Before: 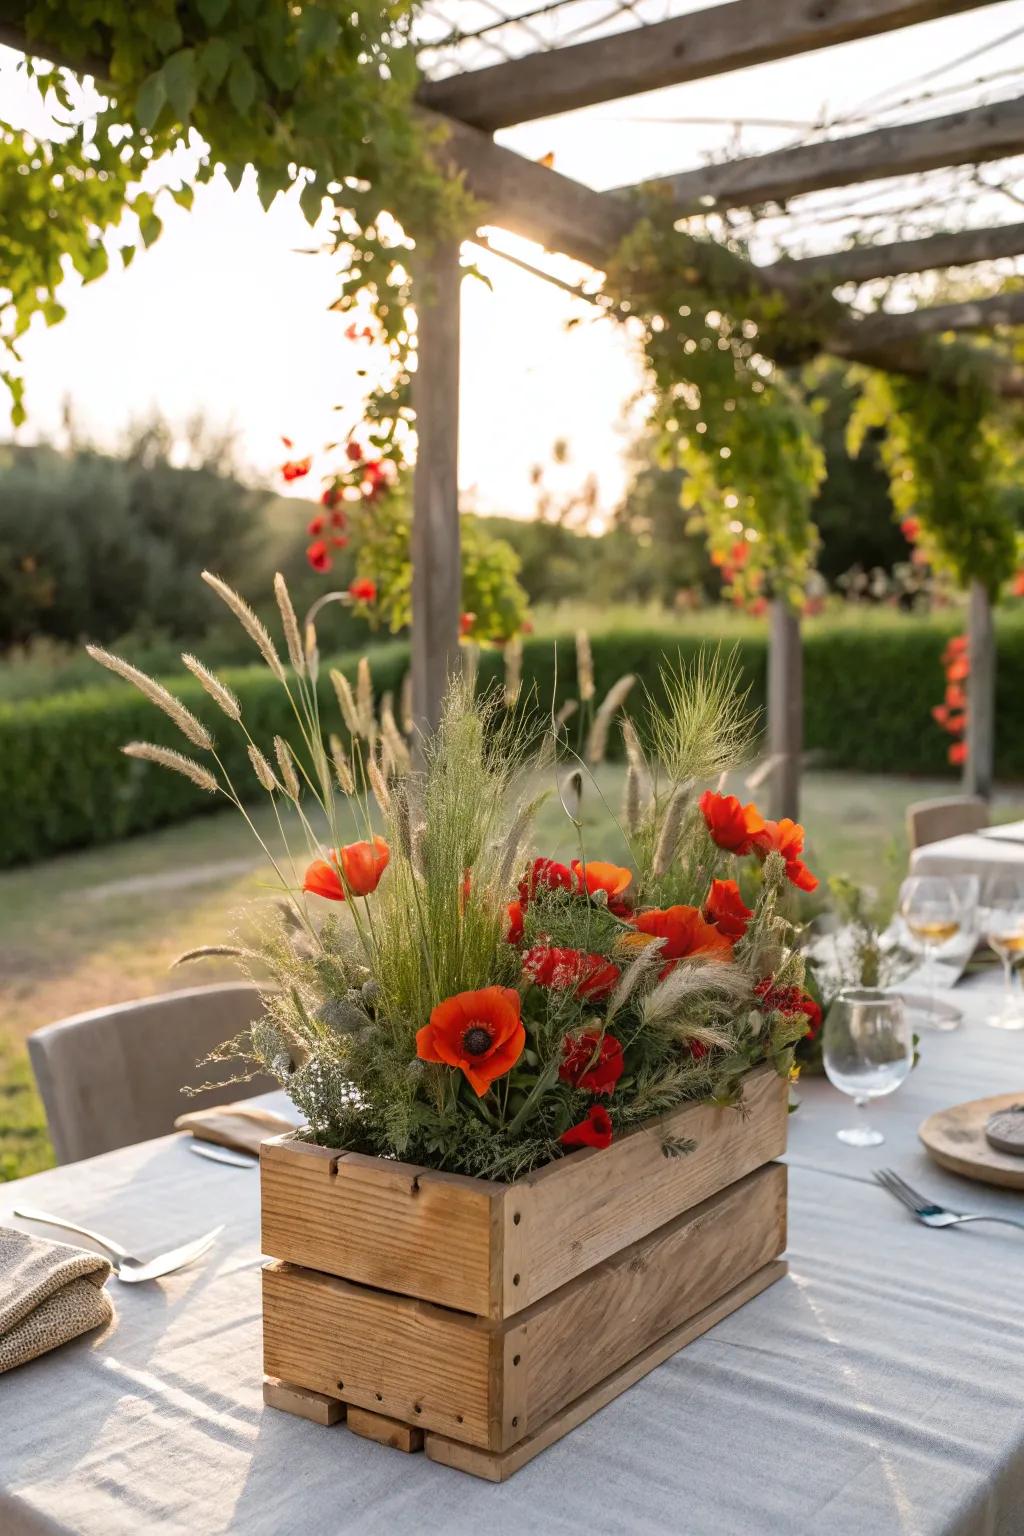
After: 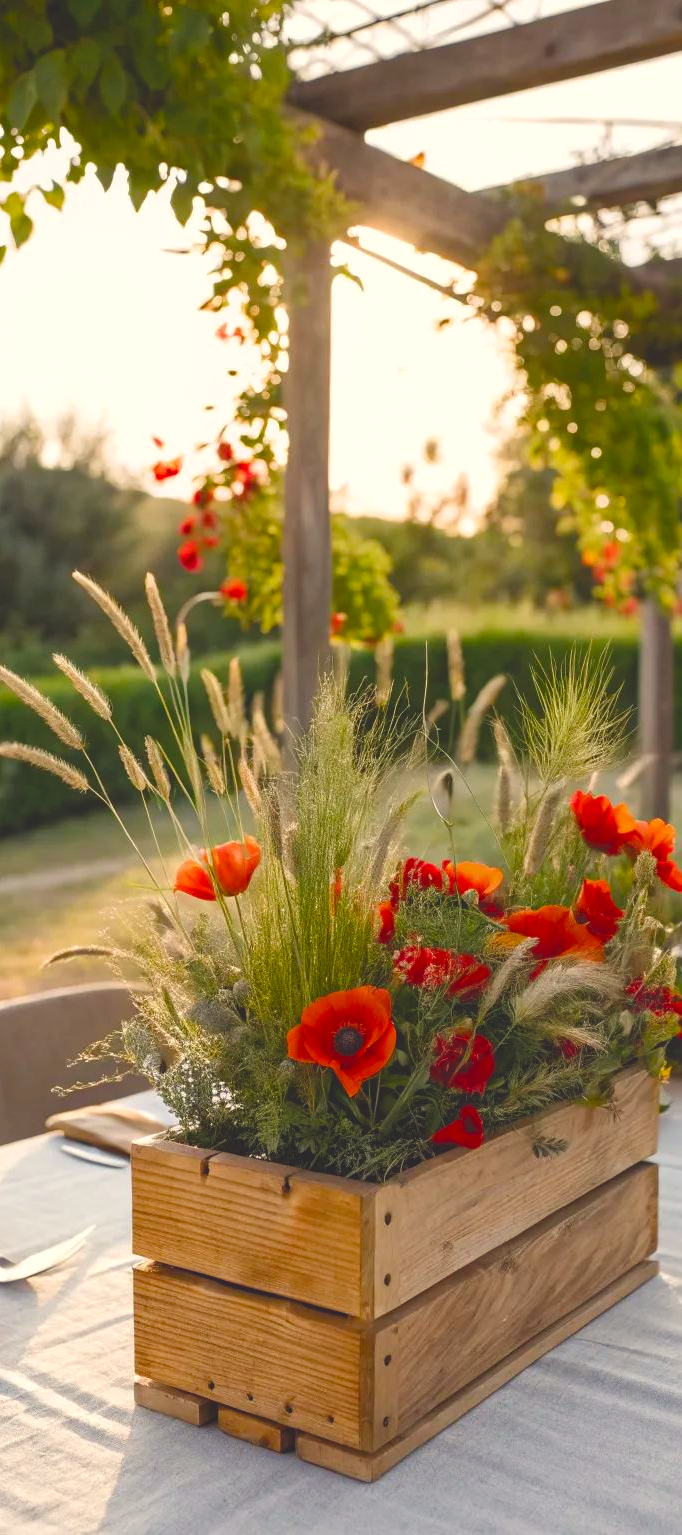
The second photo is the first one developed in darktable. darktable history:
color balance rgb: shadows lift › chroma 3%, shadows lift › hue 280.8°, power › hue 330°, highlights gain › chroma 3%, highlights gain › hue 75.6°, global offset › luminance 2%, perceptual saturation grading › global saturation 20%, perceptual saturation grading › highlights -25%, perceptual saturation grading › shadows 50%, global vibrance 20.33%
crop and rotate: left 12.673%, right 20.66%
